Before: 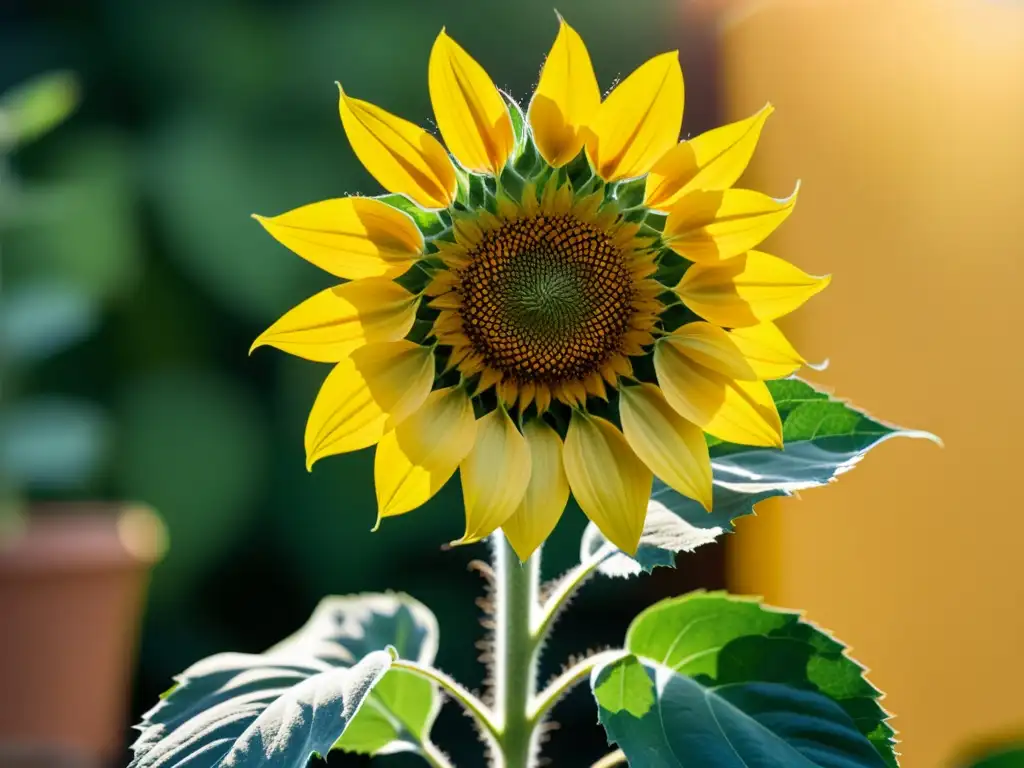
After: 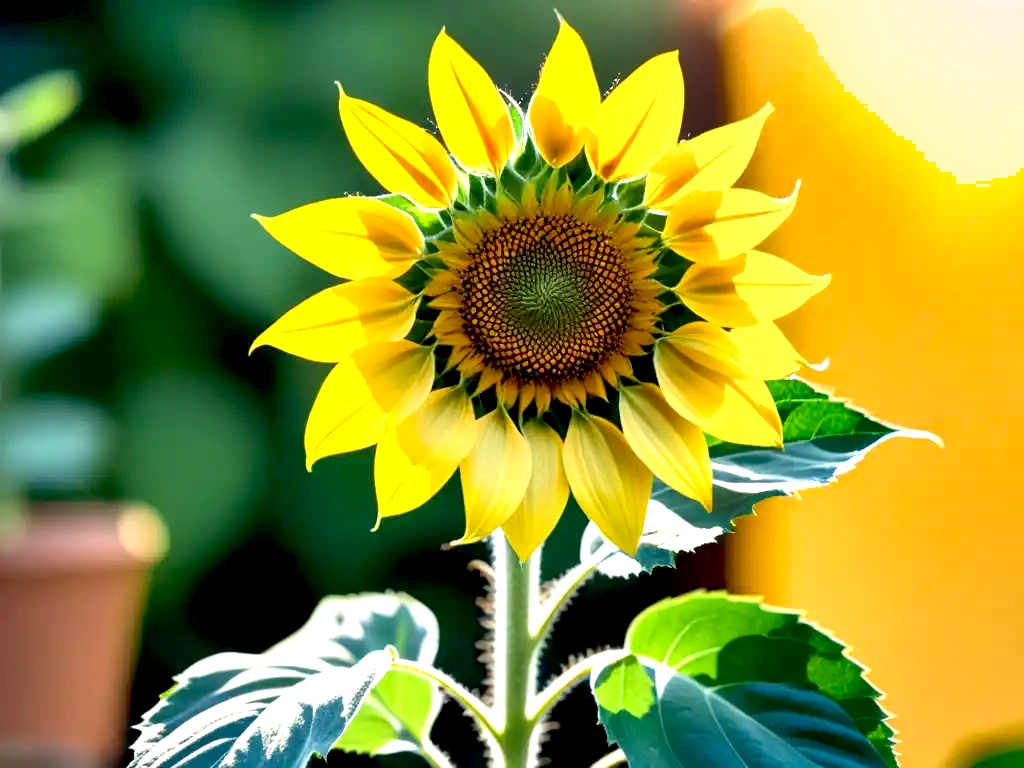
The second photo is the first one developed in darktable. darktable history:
shadows and highlights: shadows color adjustment 97.67%, soften with gaussian
exposure: black level correction 0.008, exposure 0.97 EV, compensate highlight preservation false
